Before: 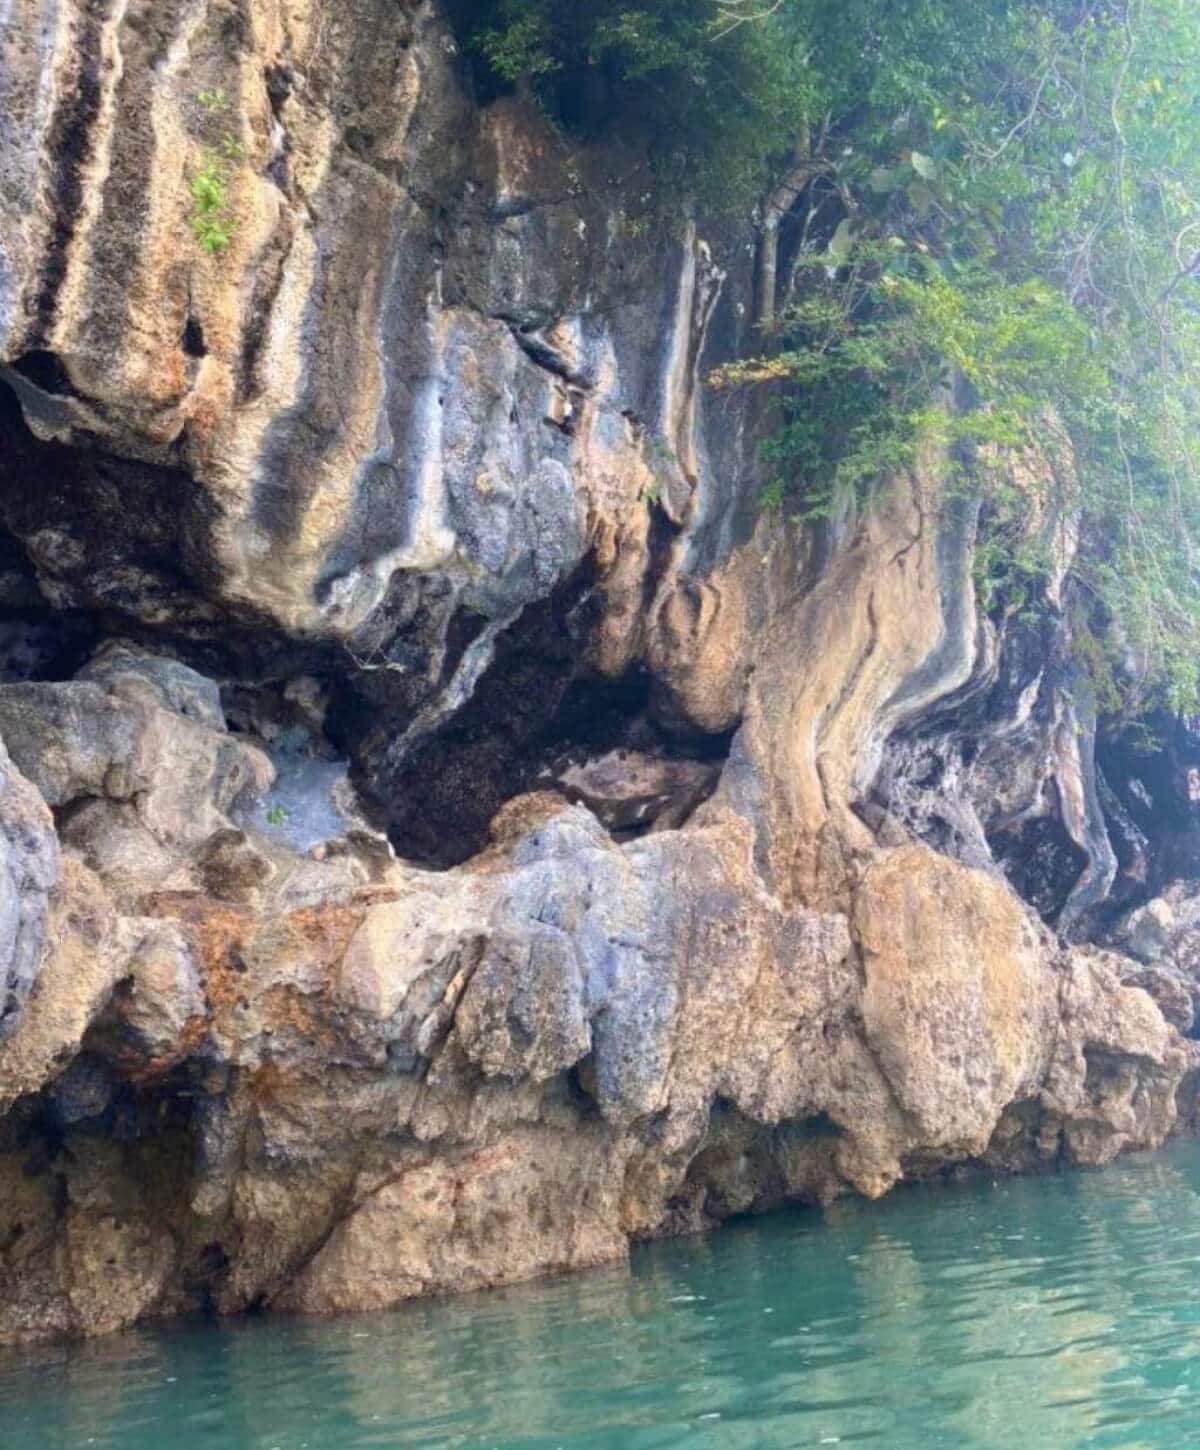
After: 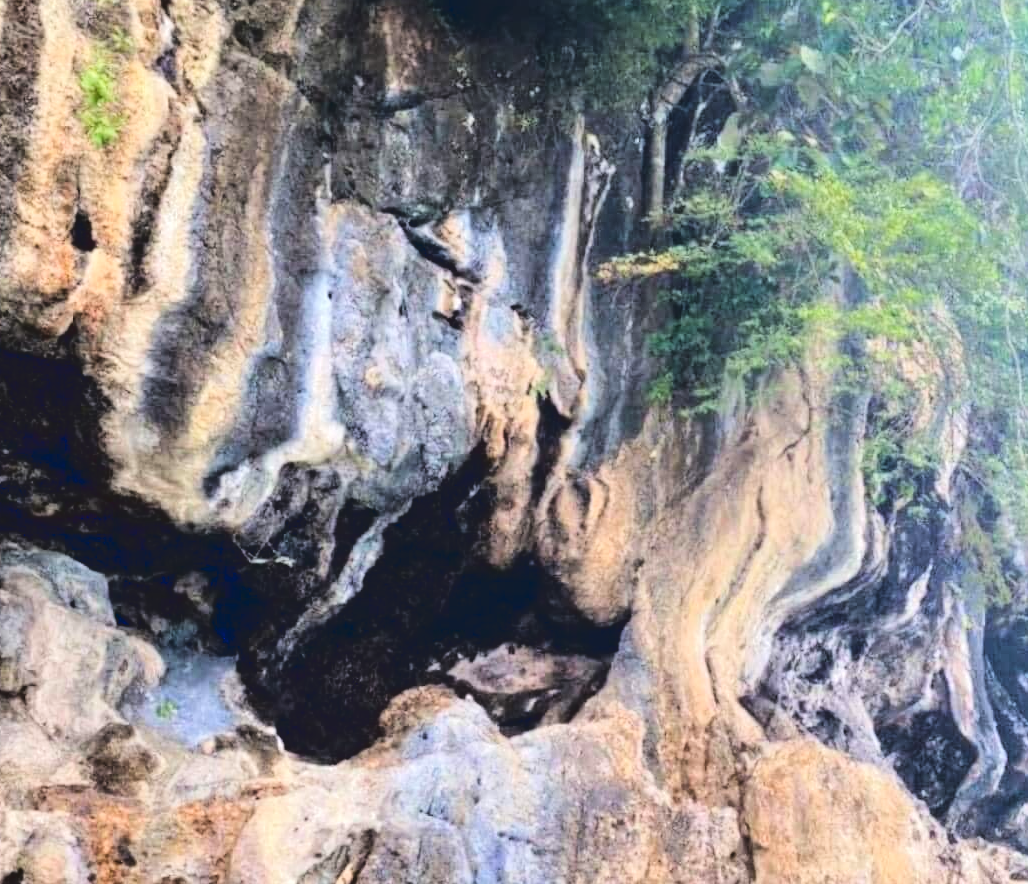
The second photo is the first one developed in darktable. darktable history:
shadows and highlights: shadows 11.4, white point adjustment 1.31, highlights color adjustment 56.34%, soften with gaussian
tone curve: curves: ch0 [(0, 0) (0.003, 0.075) (0.011, 0.079) (0.025, 0.079) (0.044, 0.082) (0.069, 0.085) (0.1, 0.089) (0.136, 0.096) (0.177, 0.105) (0.224, 0.14) (0.277, 0.202) (0.335, 0.304) (0.399, 0.417) (0.468, 0.521) (0.543, 0.636) (0.623, 0.726) (0.709, 0.801) (0.801, 0.878) (0.898, 0.927) (1, 1)], color space Lab, linked channels, preserve colors none
crop and rotate: left 9.315%, top 7.321%, right 4.993%, bottom 31.654%
